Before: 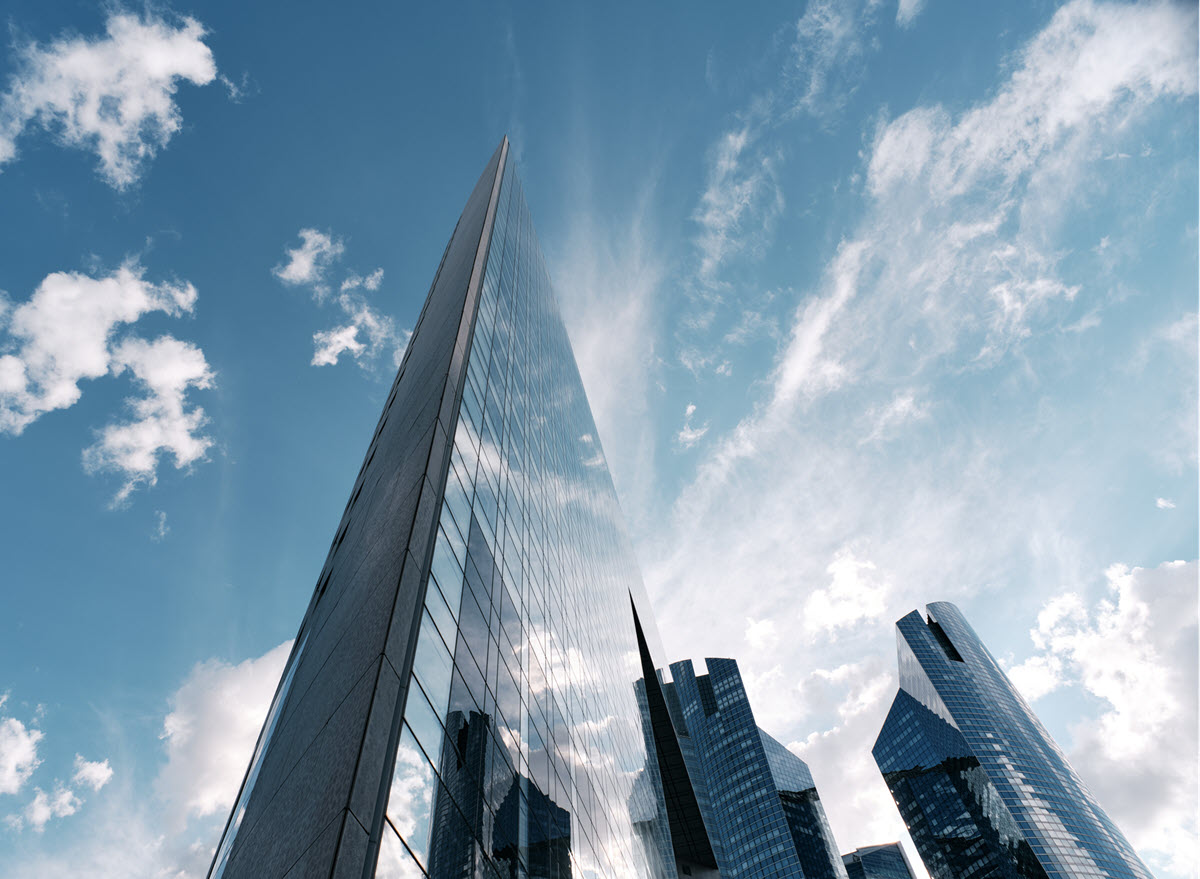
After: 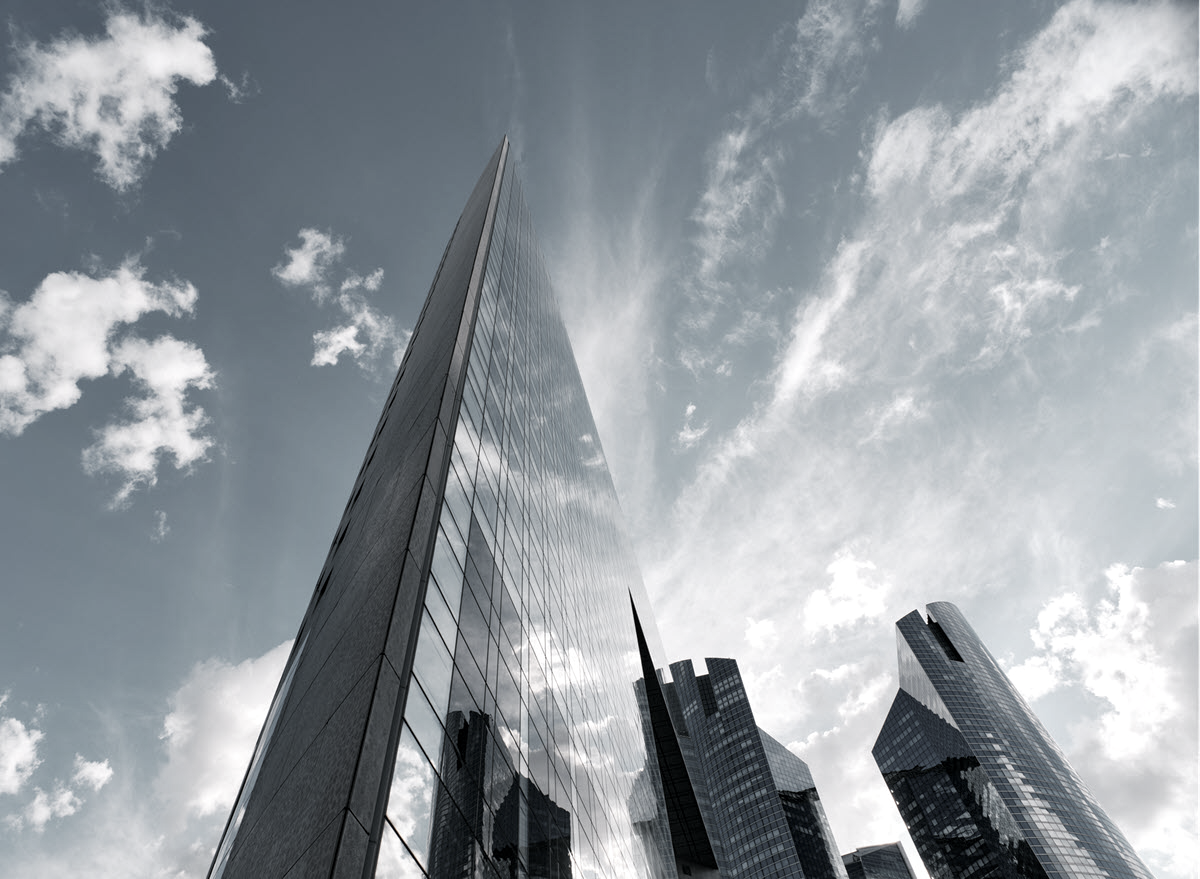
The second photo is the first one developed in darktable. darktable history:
local contrast: mode bilateral grid, contrast 20, coarseness 50, detail 120%, midtone range 0.2
color correction: saturation 0.3
